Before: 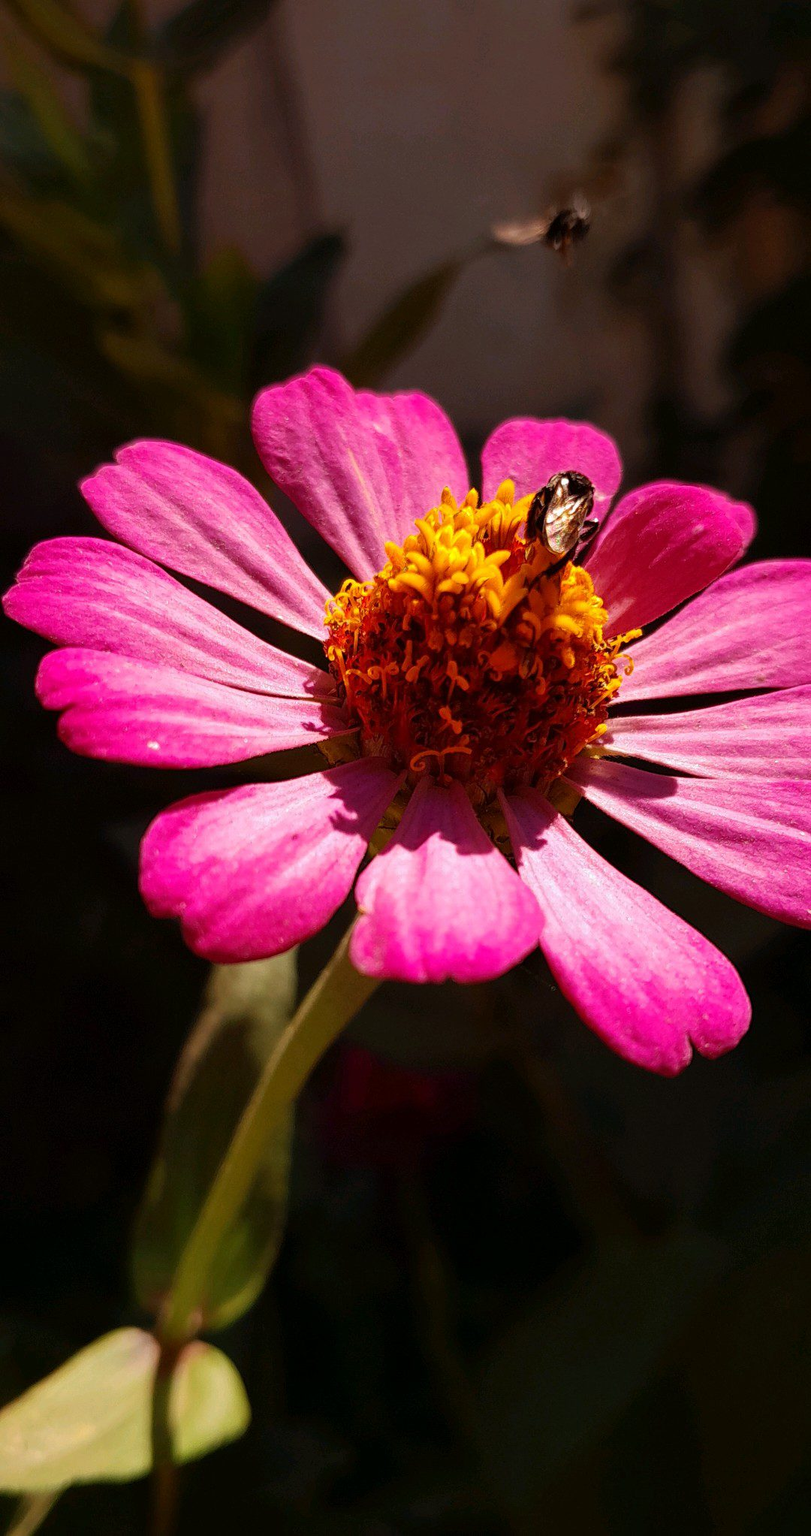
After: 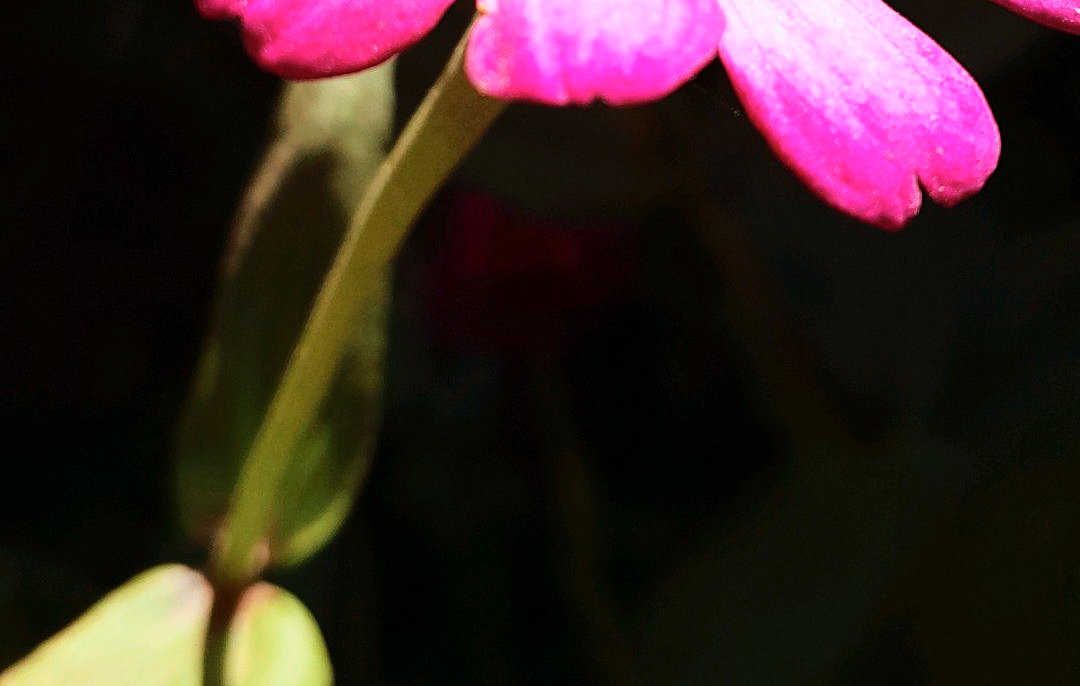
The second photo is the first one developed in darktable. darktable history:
crop and rotate: top 58.85%, bottom 7.572%
color correction: highlights a* -10.05, highlights b* -10.4
base curve: curves: ch0 [(0, 0) (0.028, 0.03) (0.121, 0.232) (0.46, 0.748) (0.859, 0.968) (1, 1)]
